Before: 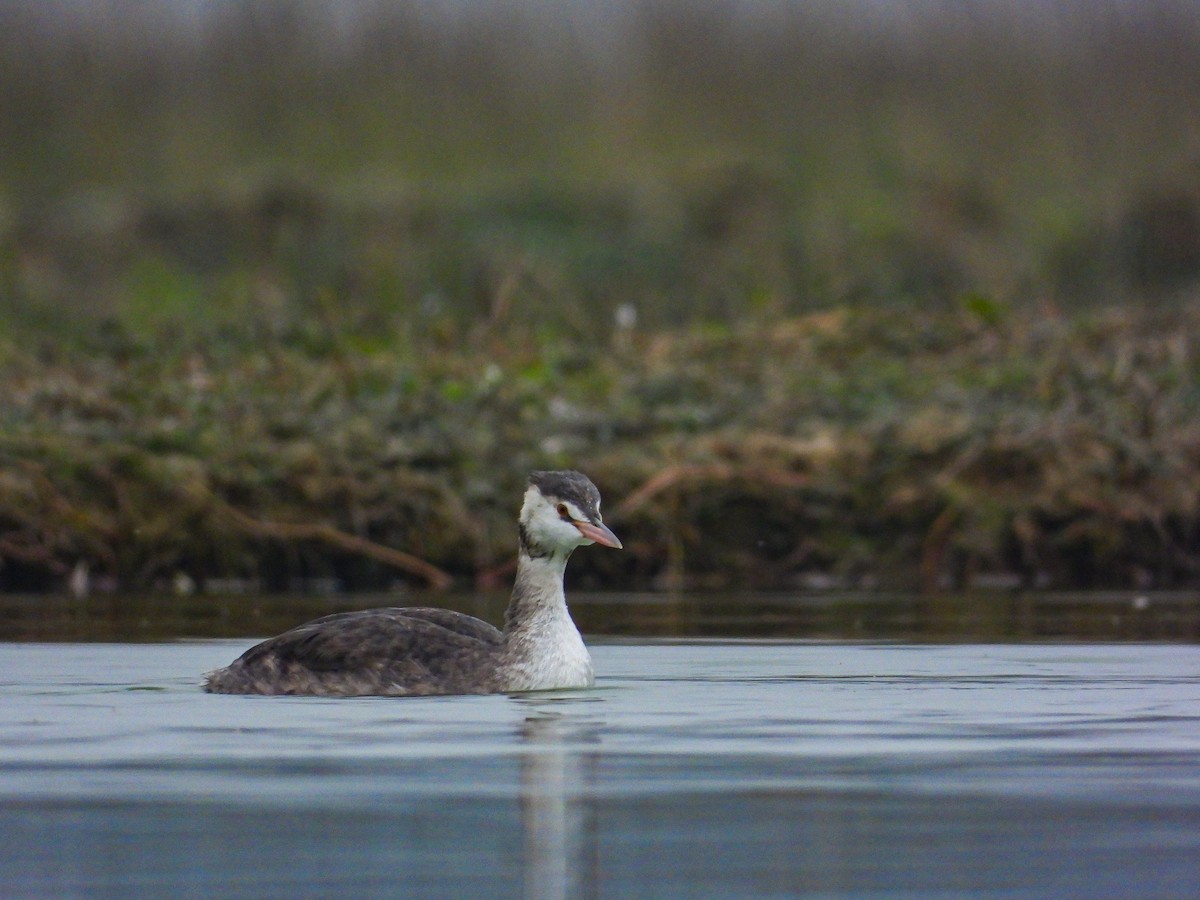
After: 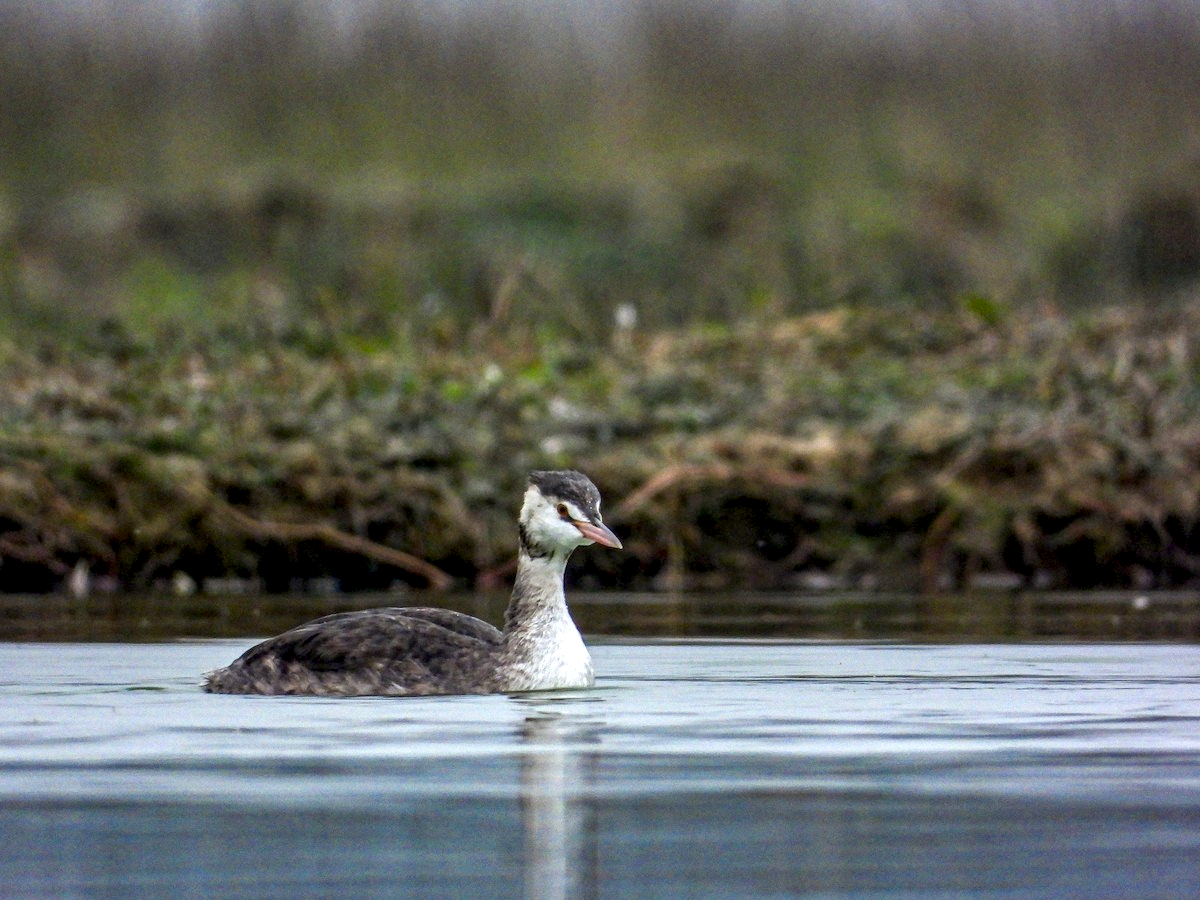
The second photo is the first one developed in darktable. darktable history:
exposure: black level correction 0.005, exposure 0.417 EV, compensate highlight preservation false
local contrast: highlights 60%, shadows 60%, detail 160%
